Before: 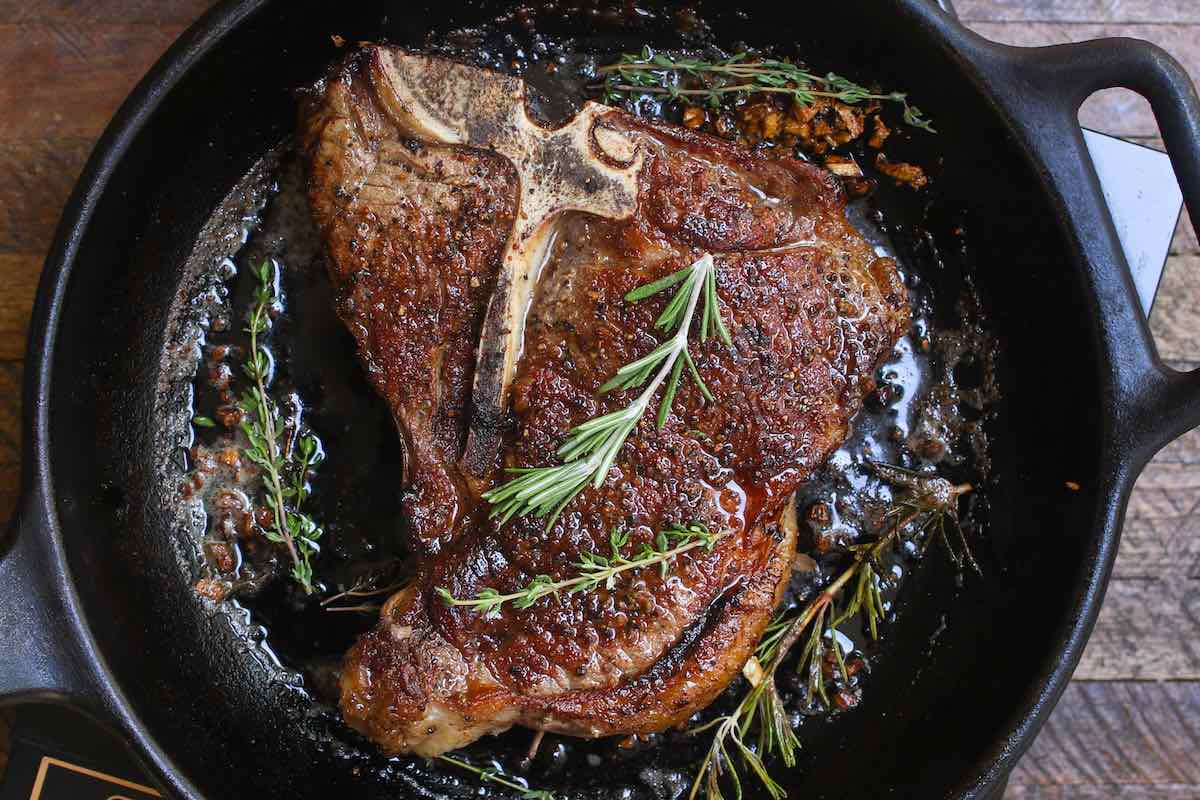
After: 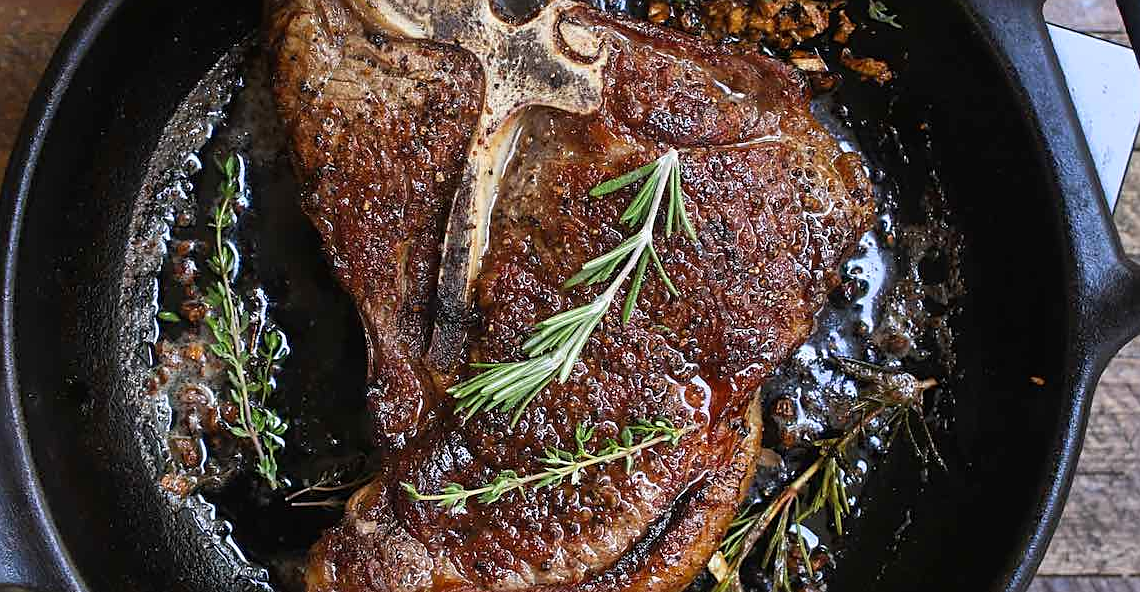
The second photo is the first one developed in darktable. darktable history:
color zones: curves: ch0 [(0.068, 0.464) (0.25, 0.5) (0.48, 0.508) (0.75, 0.536) (0.886, 0.476) (0.967, 0.456)]; ch1 [(0.066, 0.456) (0.25, 0.5) (0.616, 0.508) (0.746, 0.56) (0.934, 0.444)]
sharpen: on, module defaults
crop and rotate: left 2.991%, top 13.302%, right 1.981%, bottom 12.636%
